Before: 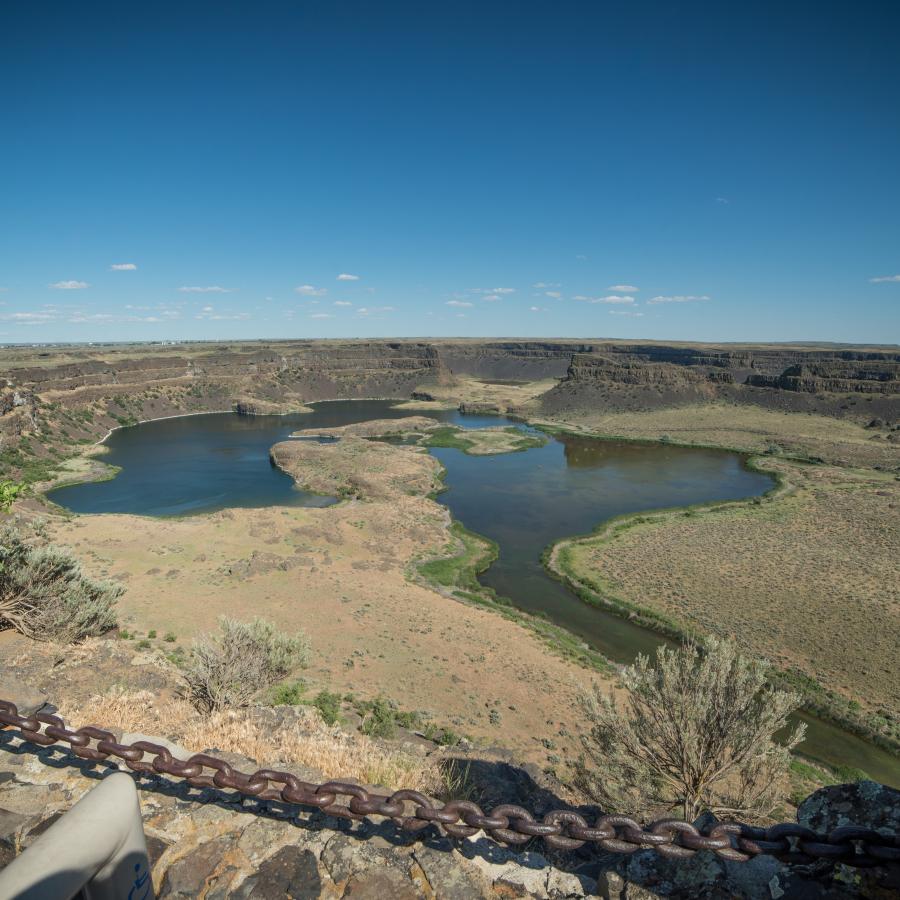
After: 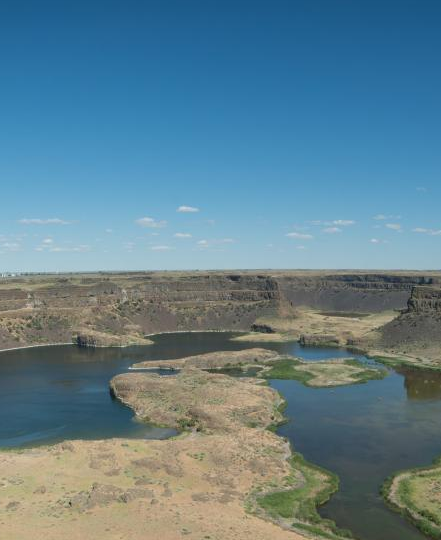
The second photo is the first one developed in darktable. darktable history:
crop: left 17.799%, top 7.657%, right 33.111%, bottom 32.233%
